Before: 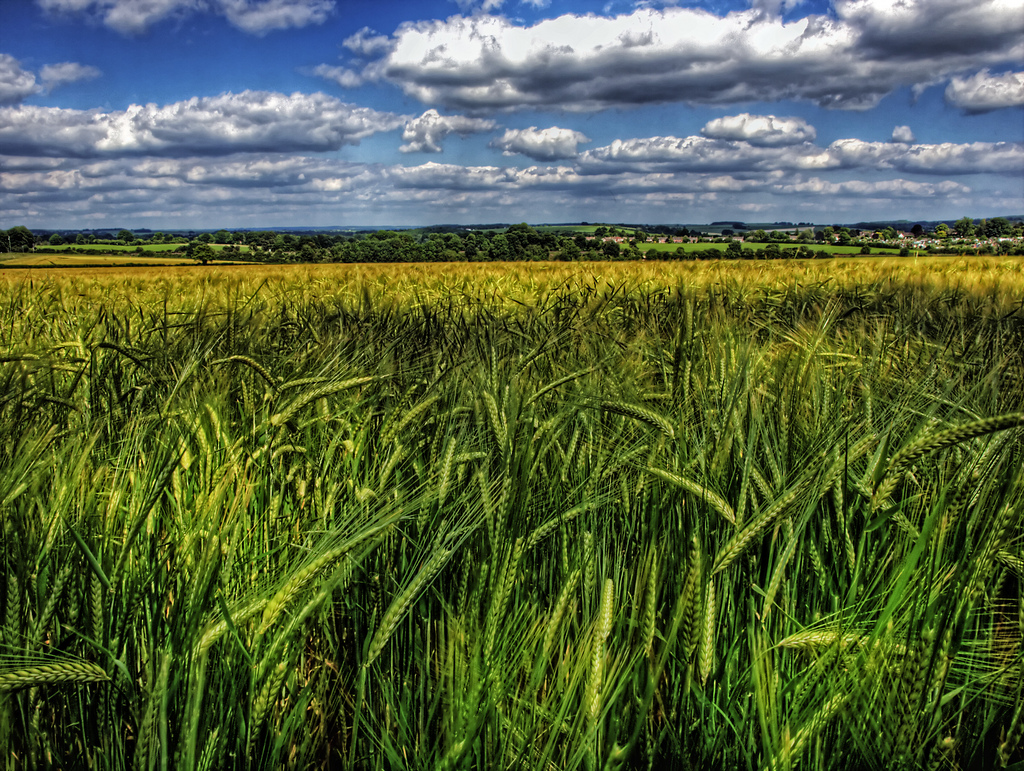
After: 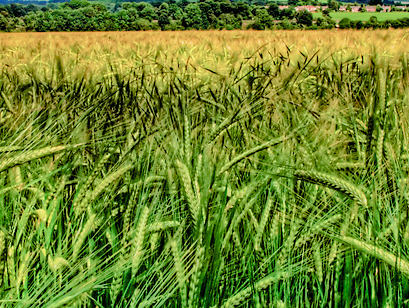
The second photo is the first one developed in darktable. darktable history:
color balance rgb: shadows lift › chroma 1%, shadows lift › hue 113°, highlights gain › chroma 0.2%, highlights gain › hue 333°, perceptual saturation grading › global saturation 20%, perceptual saturation grading › highlights -50%, perceptual saturation grading › shadows 25%, contrast -10%
crop: left 30%, top 30%, right 30%, bottom 30%
exposure: black level correction 0, exposure 1.741 EV, compensate exposure bias true, compensate highlight preservation false
filmic rgb: black relative exposure -7.65 EV, white relative exposure 4.56 EV, hardness 3.61, color science v6 (2022)
shadows and highlights: on, module defaults
